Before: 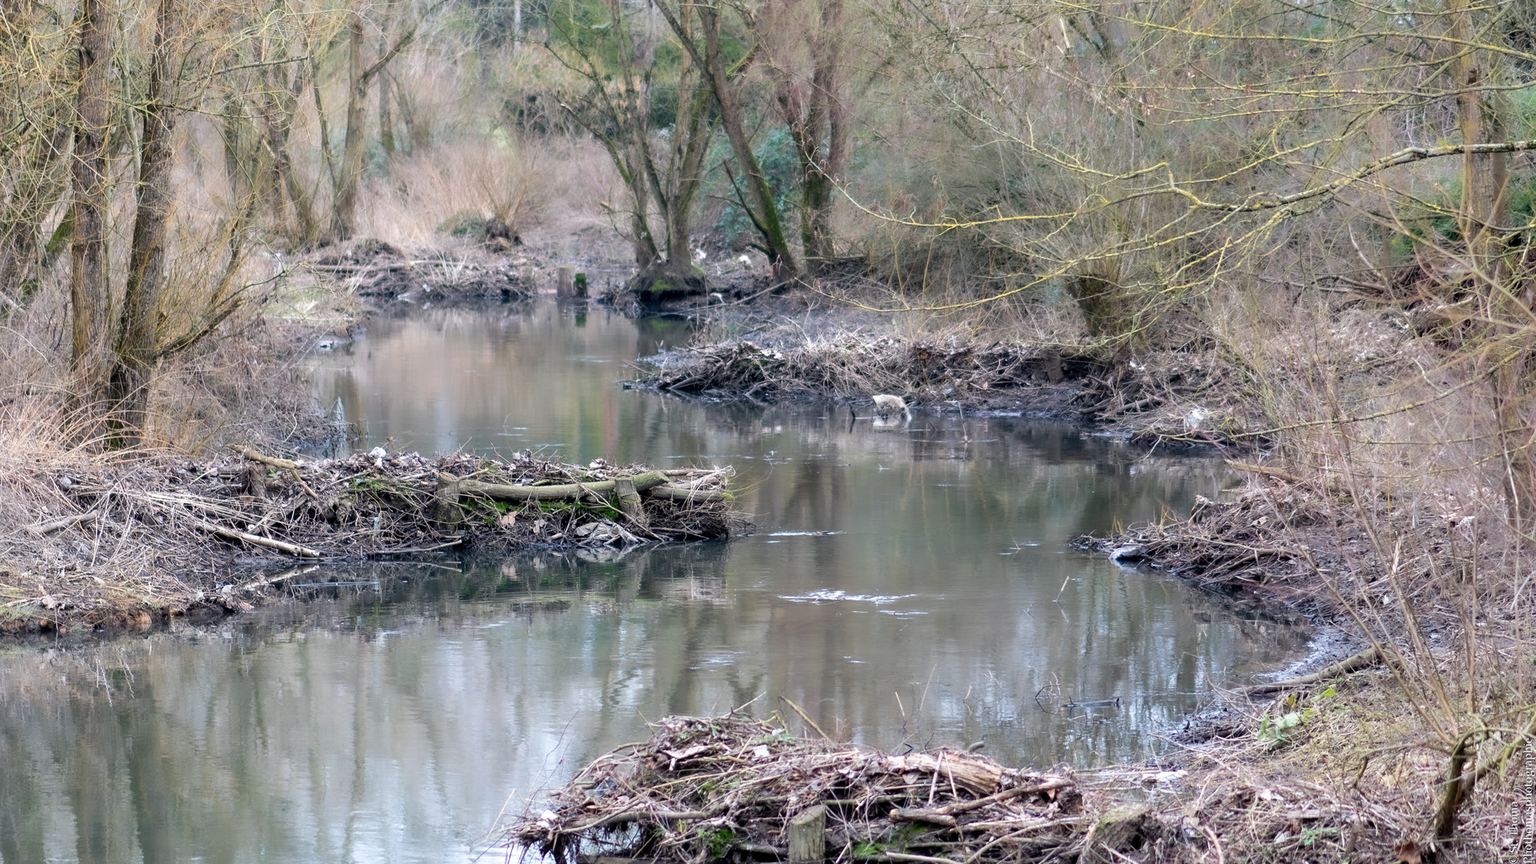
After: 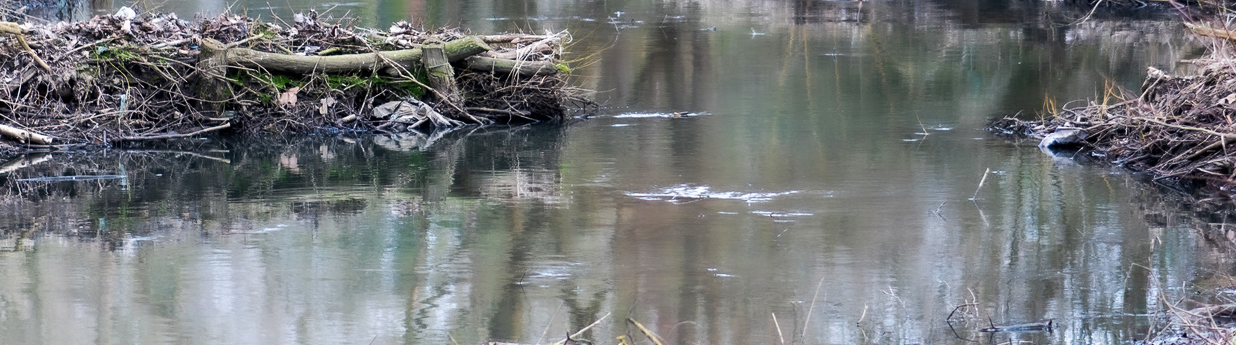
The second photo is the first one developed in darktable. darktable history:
crop: left 18.091%, top 51.13%, right 17.525%, bottom 16.85%
tone curve: curves: ch0 [(0, 0) (0.003, 0.003) (0.011, 0.011) (0.025, 0.022) (0.044, 0.039) (0.069, 0.055) (0.1, 0.074) (0.136, 0.101) (0.177, 0.134) (0.224, 0.171) (0.277, 0.216) (0.335, 0.277) (0.399, 0.345) (0.468, 0.427) (0.543, 0.526) (0.623, 0.636) (0.709, 0.731) (0.801, 0.822) (0.898, 0.917) (1, 1)], preserve colors none
